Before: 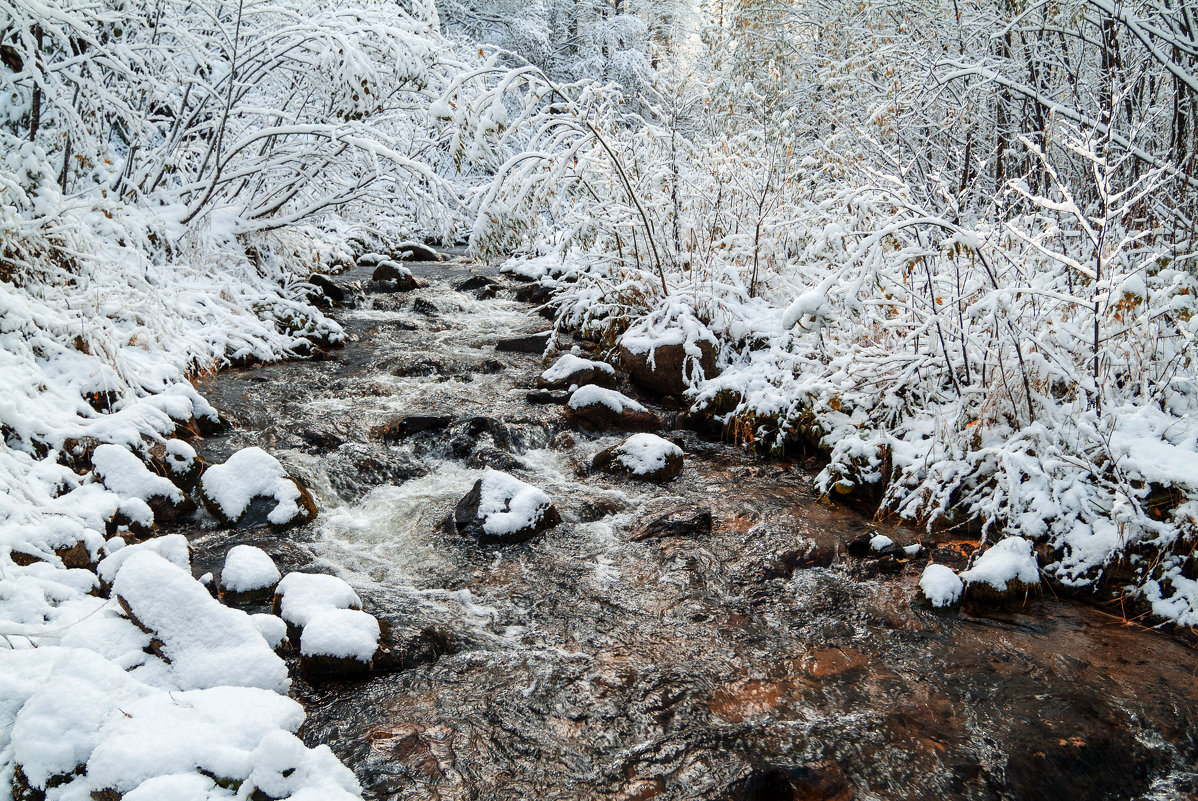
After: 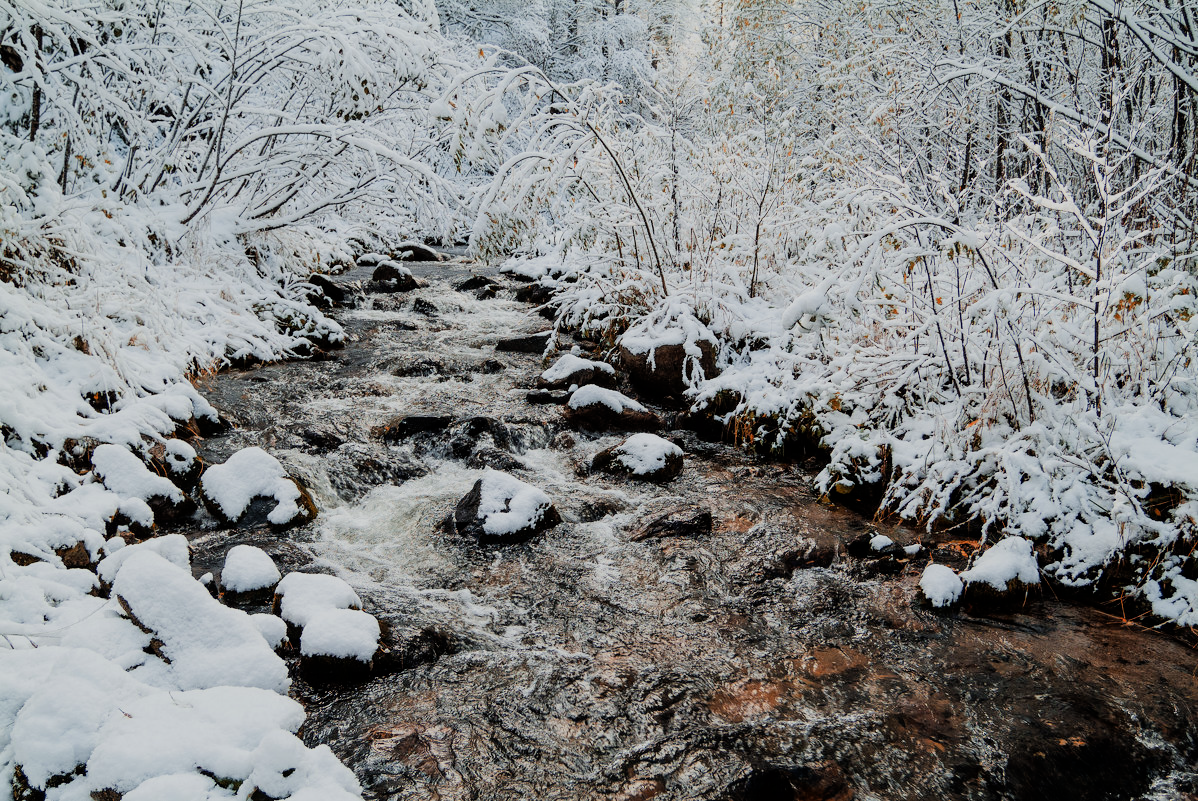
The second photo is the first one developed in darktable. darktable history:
filmic rgb: black relative exposure -7.65 EV, white relative exposure 4.56 EV, threshold 2.96 EV, hardness 3.61, enable highlight reconstruction true
